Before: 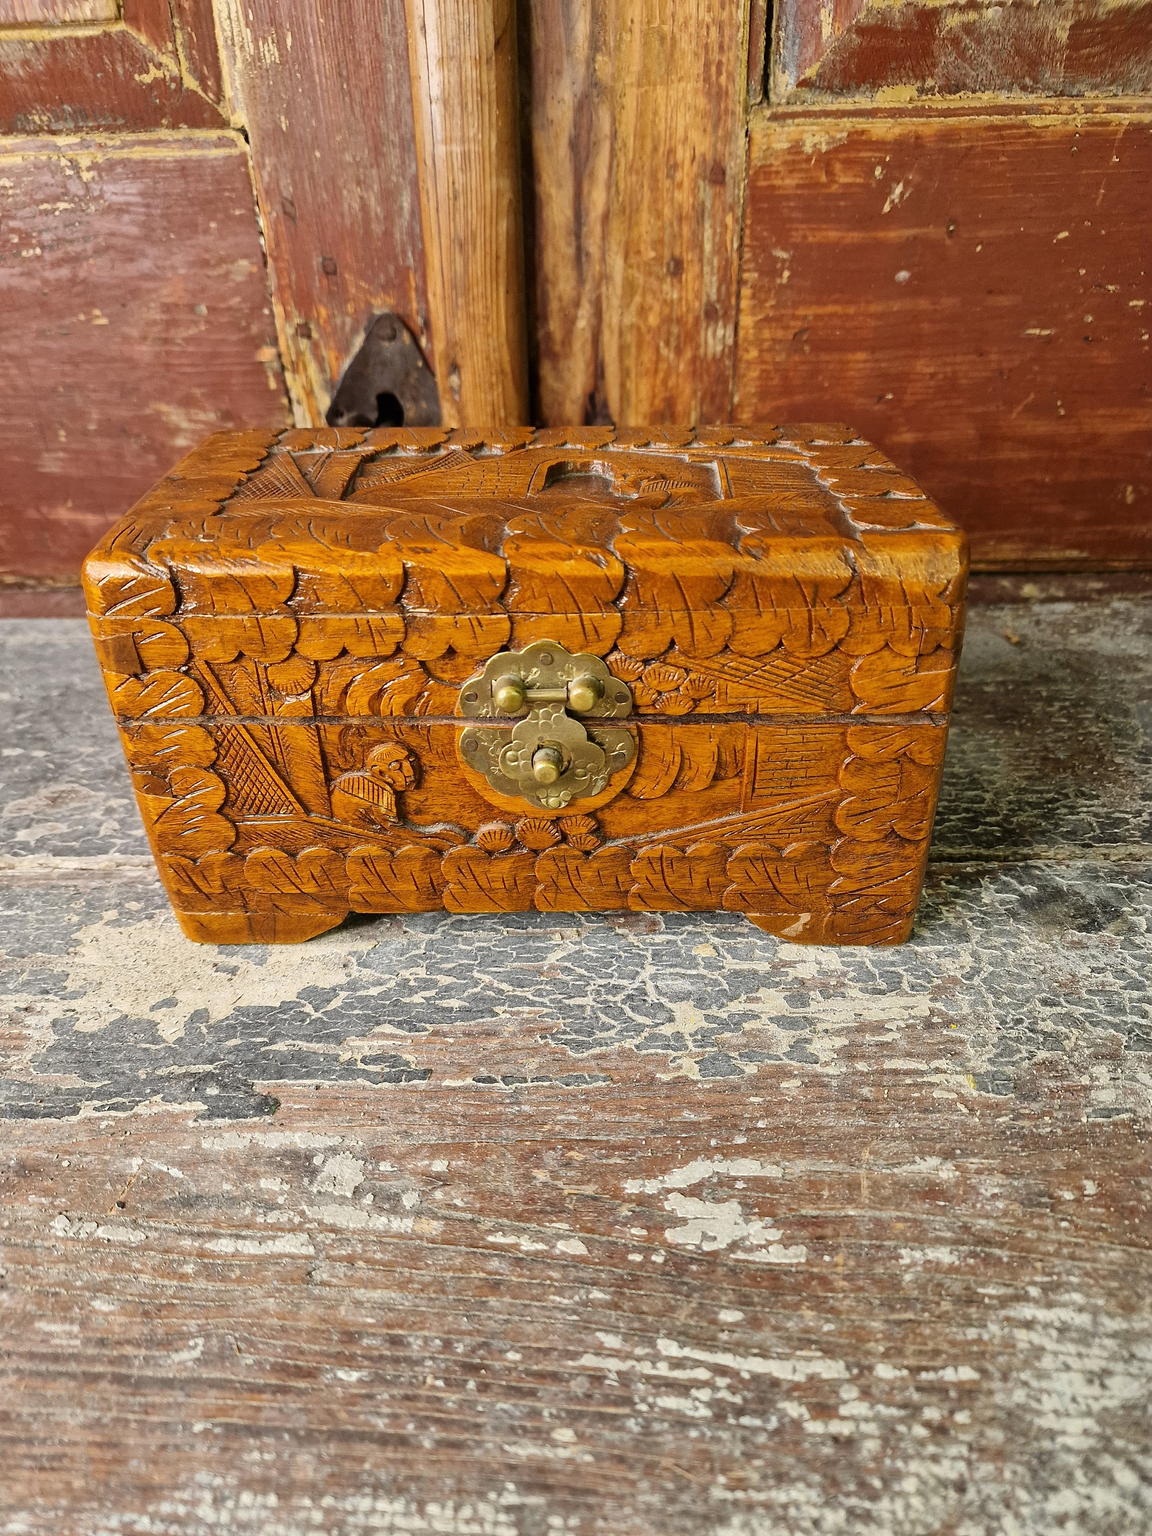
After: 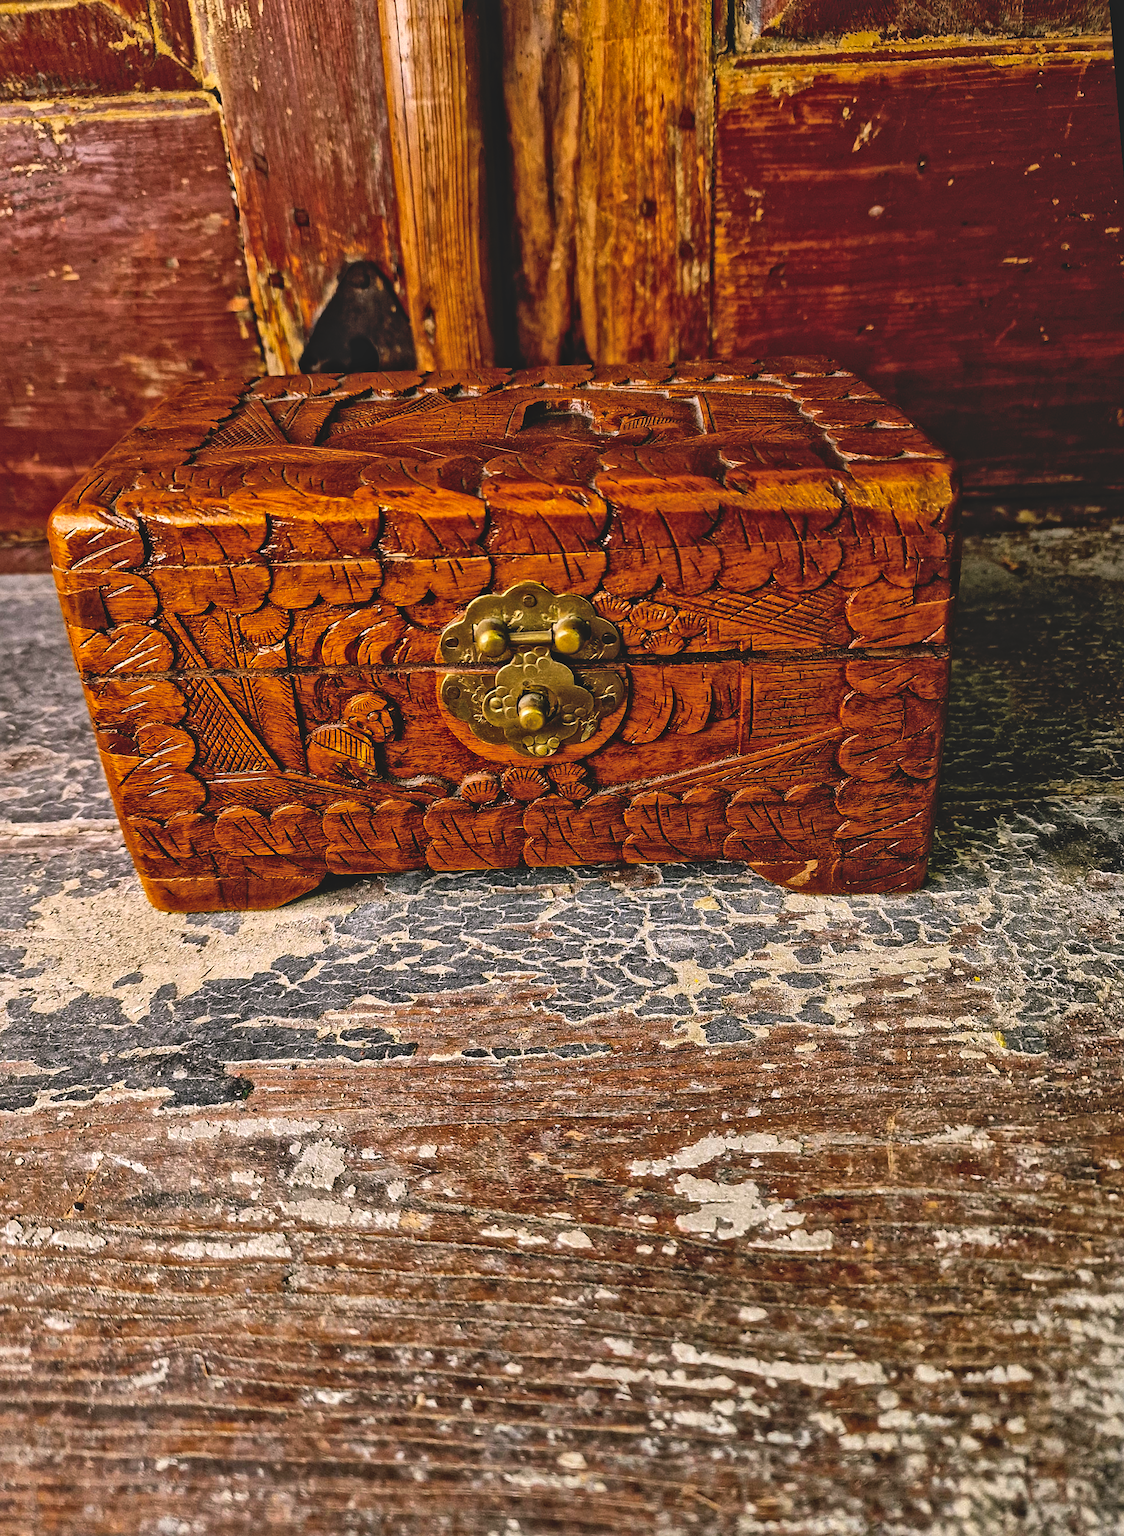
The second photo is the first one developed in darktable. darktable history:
contrast brightness saturation: contrast 0.03, brightness -0.04
local contrast: mode bilateral grid, contrast 20, coarseness 20, detail 150%, midtone range 0.2
rotate and perspective: rotation -1.68°, lens shift (vertical) -0.146, crop left 0.049, crop right 0.912, crop top 0.032, crop bottom 0.96
color balance rgb: shadows lift › chroma 2%, shadows lift › hue 217.2°, power › chroma 0.25%, power › hue 60°, highlights gain › chroma 1.5%, highlights gain › hue 309.6°, global offset › luminance -0.5%, perceptual saturation grading › global saturation 15%, global vibrance 20%
base curve: curves: ch0 [(0, 0.02) (0.083, 0.036) (1, 1)], preserve colors none
